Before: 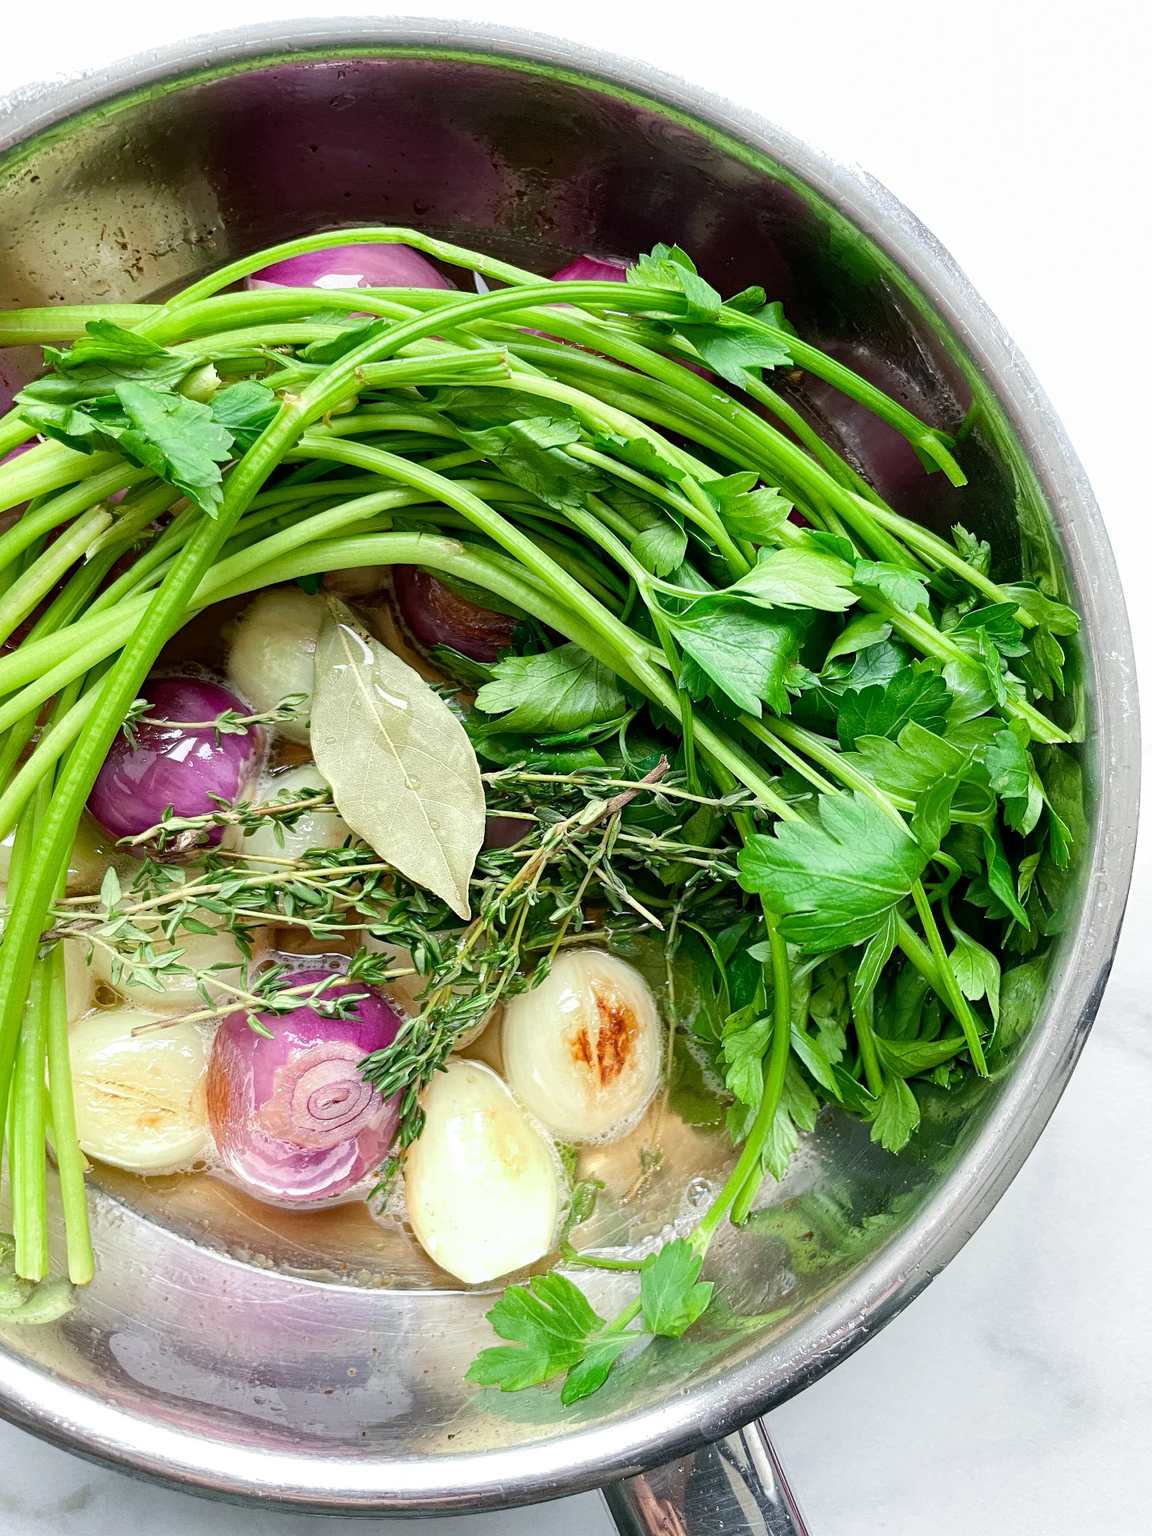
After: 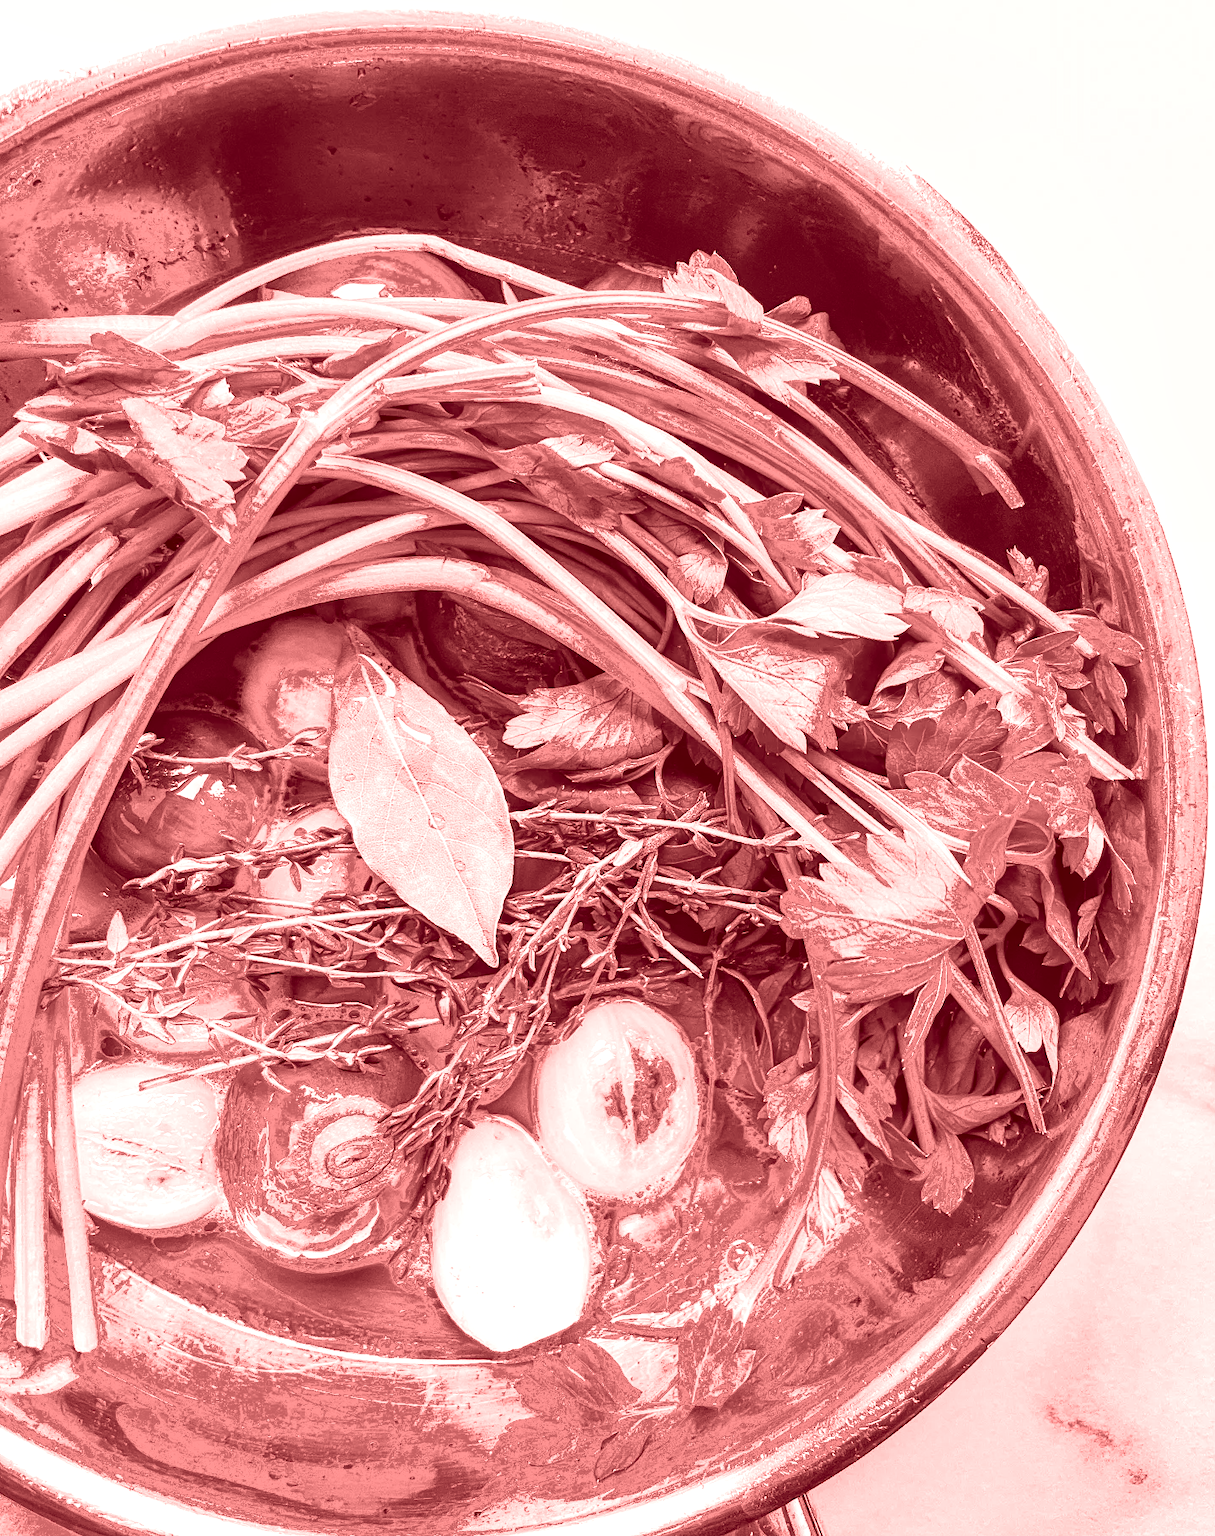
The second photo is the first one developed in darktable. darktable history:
contrast brightness saturation: contrast 0.16, saturation 0.32
crop: top 0.448%, right 0.264%, bottom 5.045%
local contrast: on, module defaults
fill light: exposure -0.73 EV, center 0.69, width 2.2
shadows and highlights: shadows 60, highlights -60.23, soften with gaussian
colorize: saturation 60%, source mix 100%
